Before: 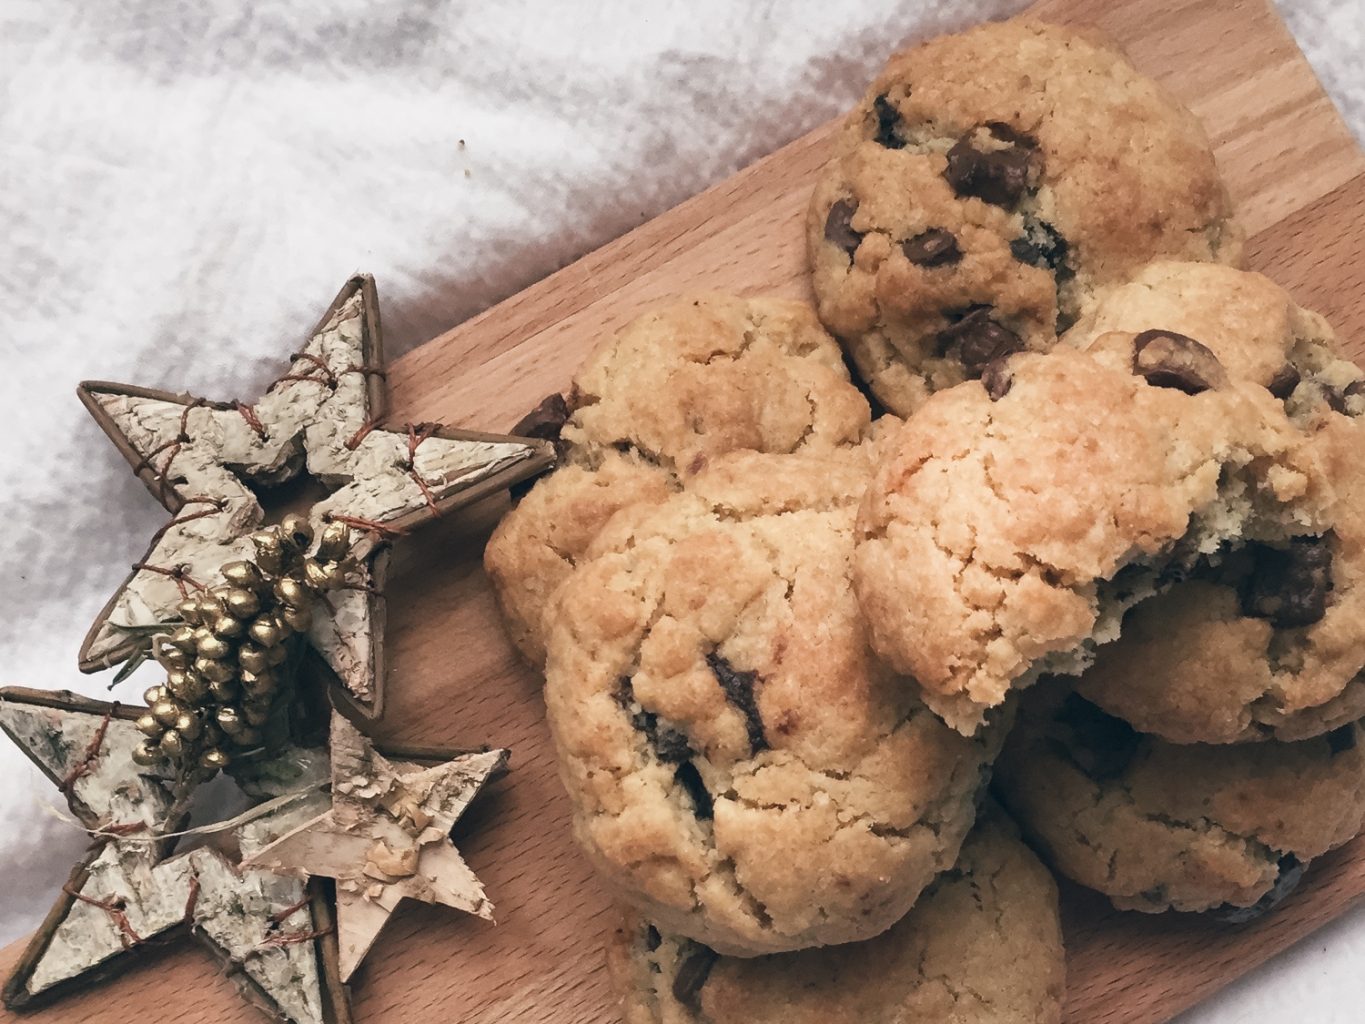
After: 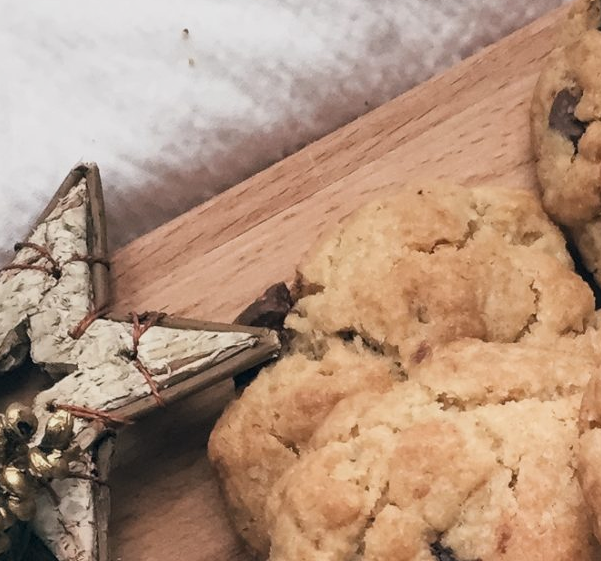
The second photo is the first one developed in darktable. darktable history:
filmic rgb: black relative exposure -11.35 EV, white relative exposure 3.22 EV, hardness 6.76, color science v6 (2022)
local contrast: highlights 100%, shadows 100%, detail 120%, midtone range 0.2
crop: left 20.248%, top 10.86%, right 35.675%, bottom 34.321%
